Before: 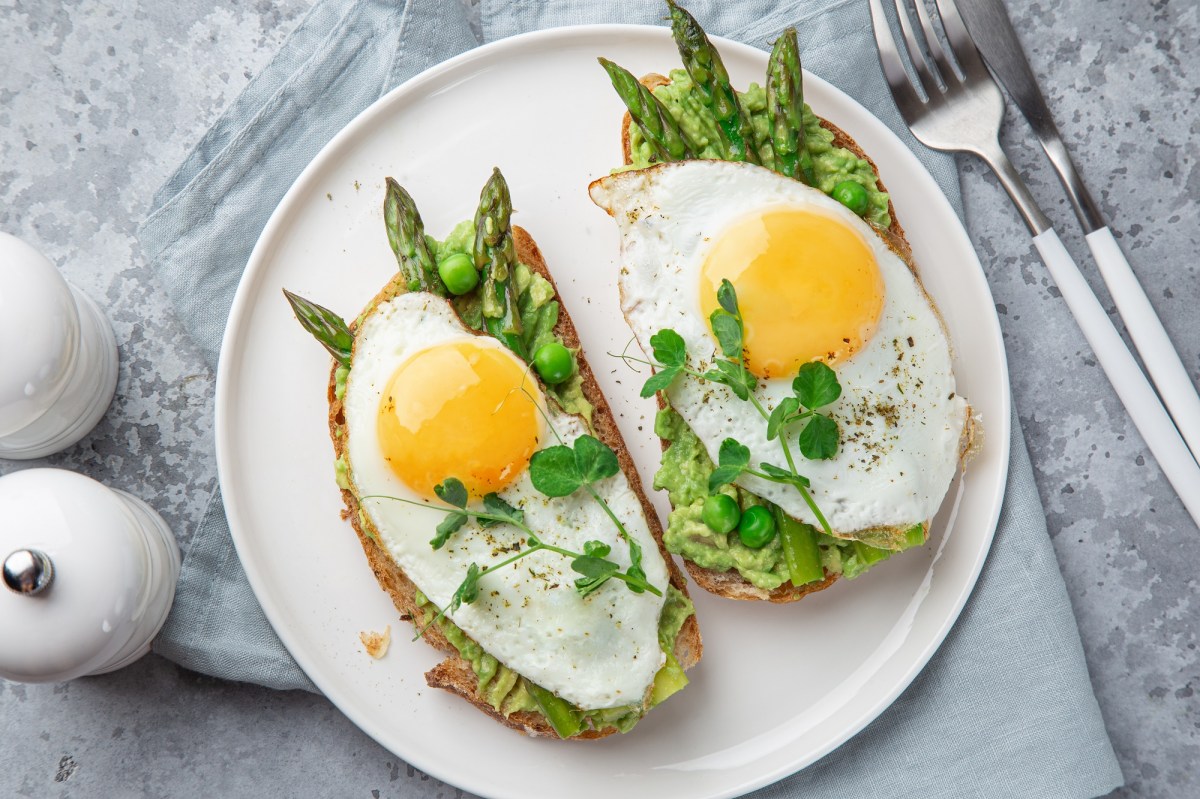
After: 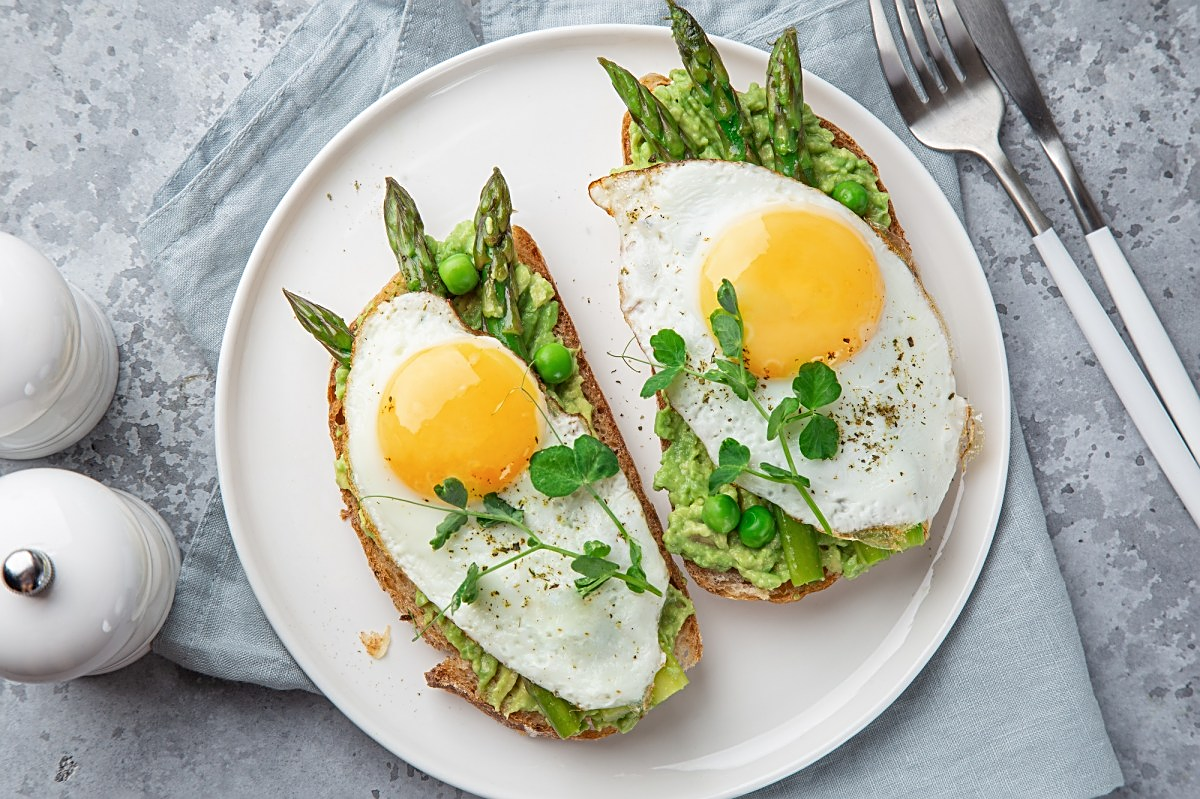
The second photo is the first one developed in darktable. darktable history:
sharpen: on, module defaults
color balance rgb: on, module defaults
